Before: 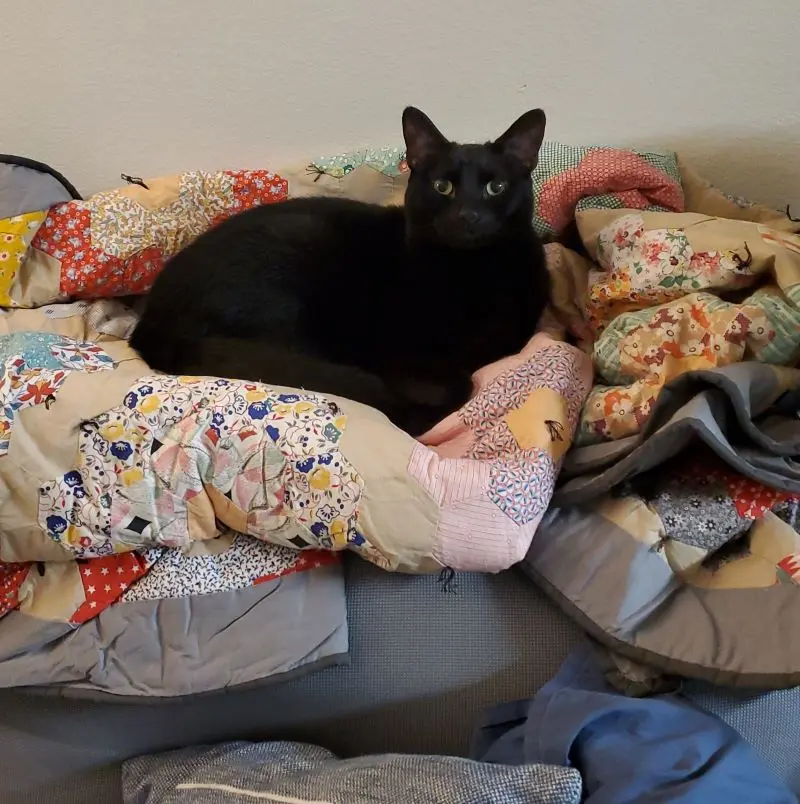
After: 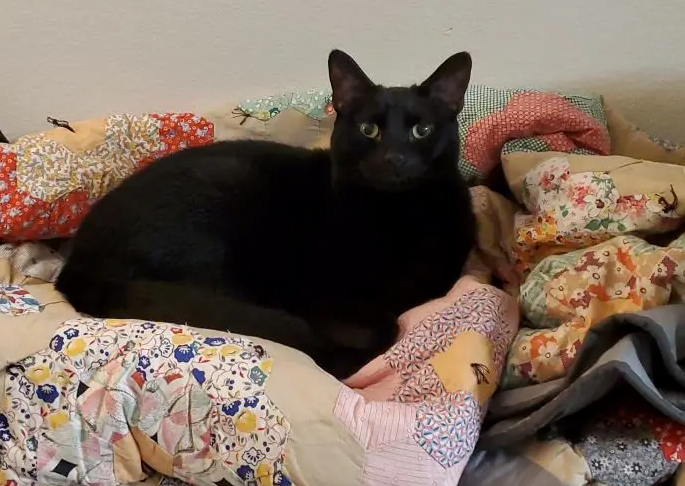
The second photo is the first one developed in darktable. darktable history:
crop and rotate: left 9.345%, top 7.22%, right 4.982%, bottom 32.331%
exposure: black level correction 0.001, compensate highlight preservation false
